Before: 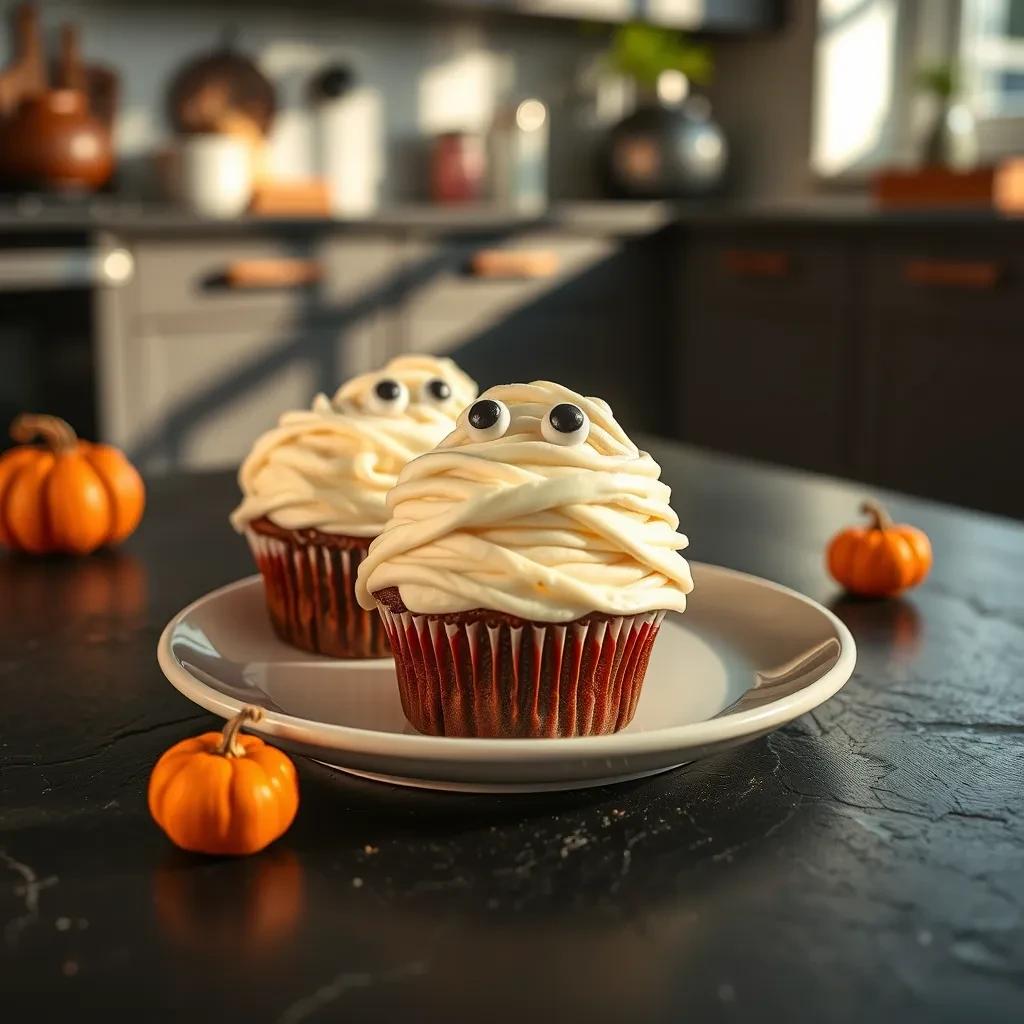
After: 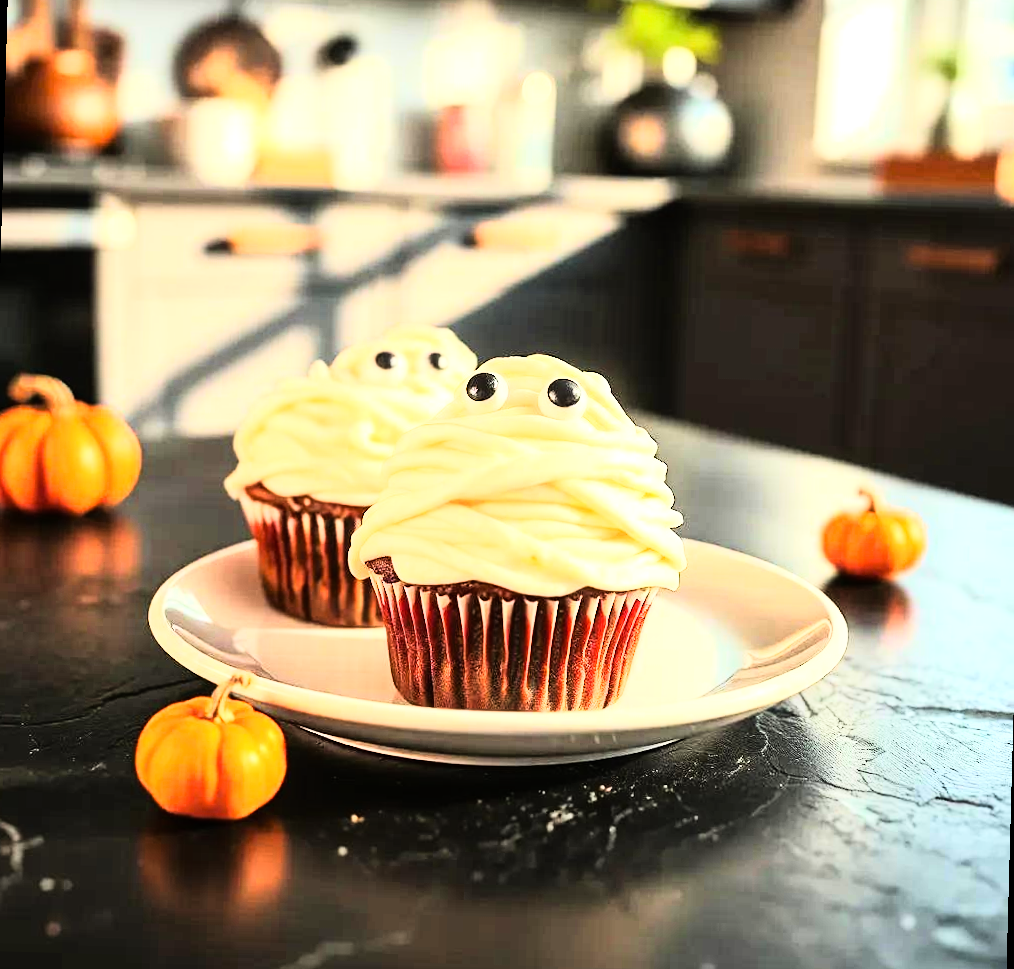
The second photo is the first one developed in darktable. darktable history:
rgb curve: curves: ch0 [(0, 0) (0.21, 0.15) (0.24, 0.21) (0.5, 0.75) (0.75, 0.96) (0.89, 0.99) (1, 1)]; ch1 [(0, 0.02) (0.21, 0.13) (0.25, 0.2) (0.5, 0.67) (0.75, 0.9) (0.89, 0.97) (1, 1)]; ch2 [(0, 0.02) (0.21, 0.13) (0.25, 0.2) (0.5, 0.67) (0.75, 0.9) (0.89, 0.97) (1, 1)], compensate middle gray true
exposure: black level correction 0, exposure 1.198 EV, compensate exposure bias true, compensate highlight preservation false
rotate and perspective: rotation 1.57°, crop left 0.018, crop right 0.982, crop top 0.039, crop bottom 0.961
